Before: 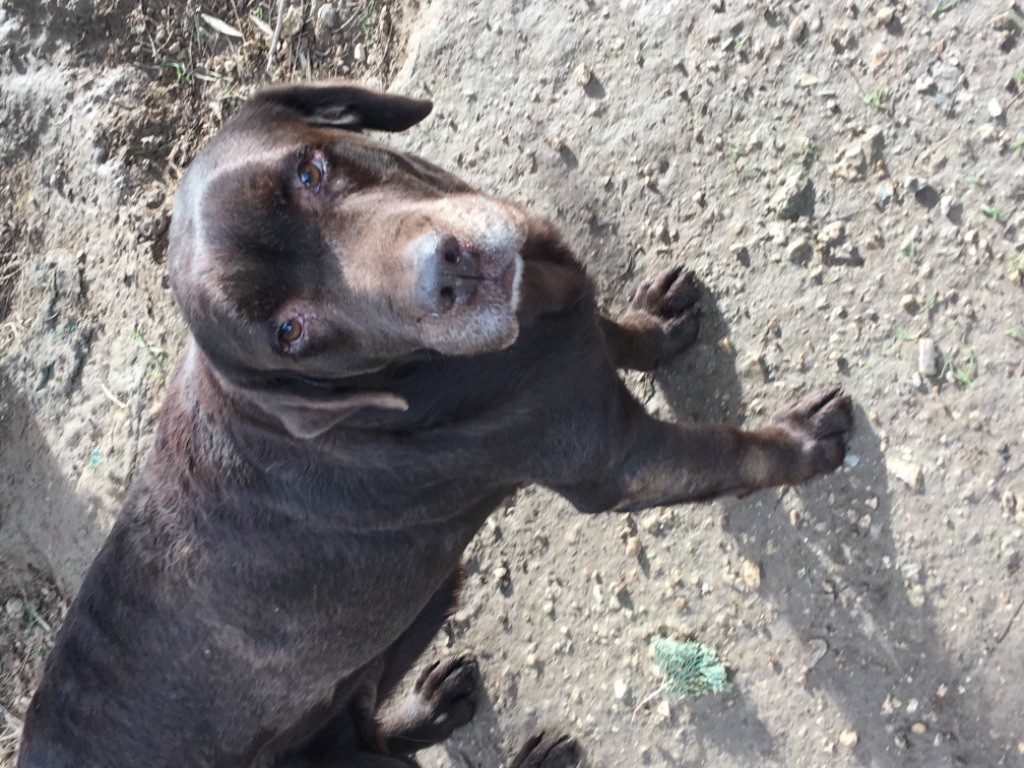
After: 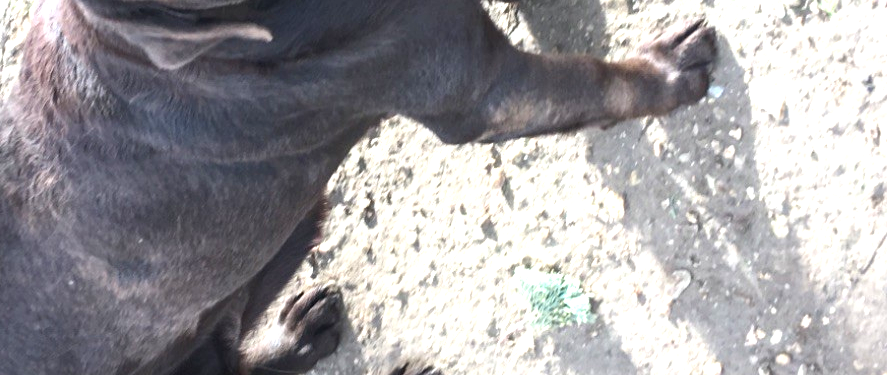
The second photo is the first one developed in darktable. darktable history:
exposure: black level correction 0, exposure 1.1 EV, compensate exposure bias true, compensate highlight preservation false
crop and rotate: left 13.306%, top 48.129%, bottom 2.928%
